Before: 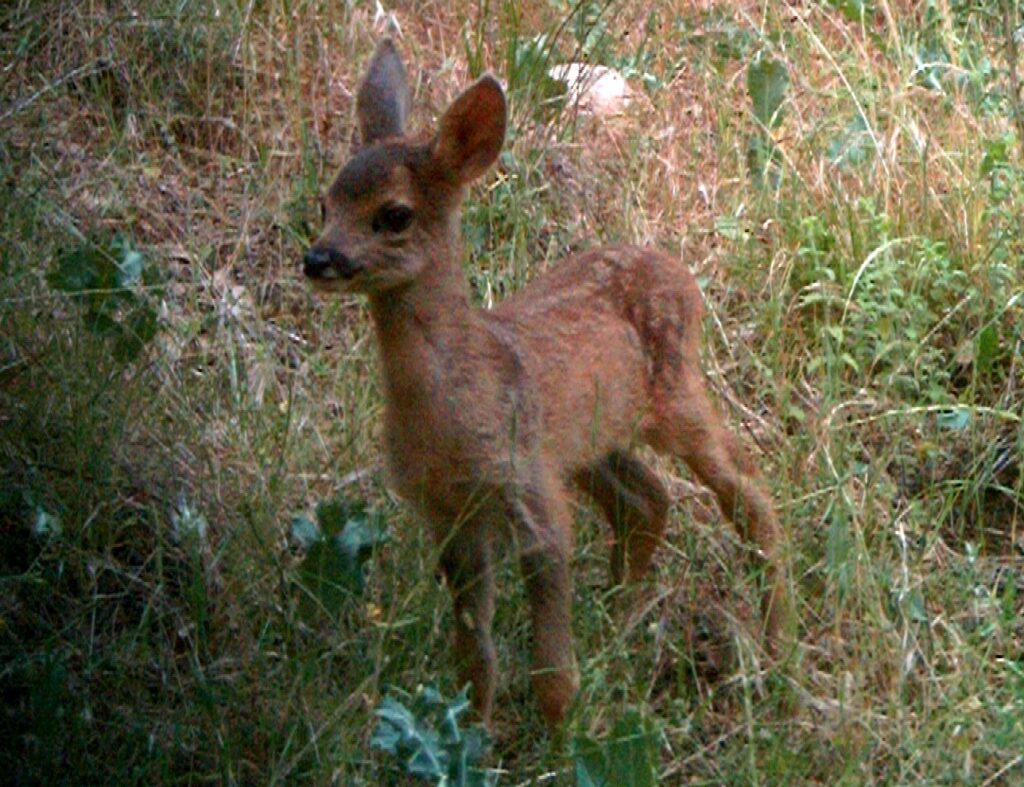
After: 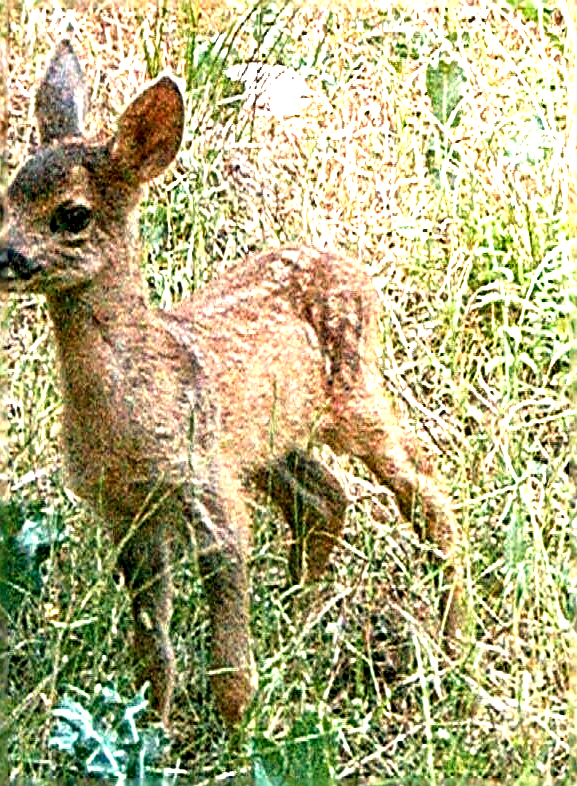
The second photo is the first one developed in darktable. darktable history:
sharpen: radius 3.187, amount 1.735
local contrast: detail 135%, midtone range 0.743
crop: left 31.526%, top 0.001%, right 12.03%
contrast brightness saturation: contrast -0.088, brightness -0.031, saturation -0.106
exposure: exposure 2.047 EV, compensate highlight preservation false
color correction: highlights a* -0.38, highlights b* 9.25, shadows a* -9.34, shadows b* 1.08
color balance rgb: perceptual saturation grading › global saturation 0.157%
